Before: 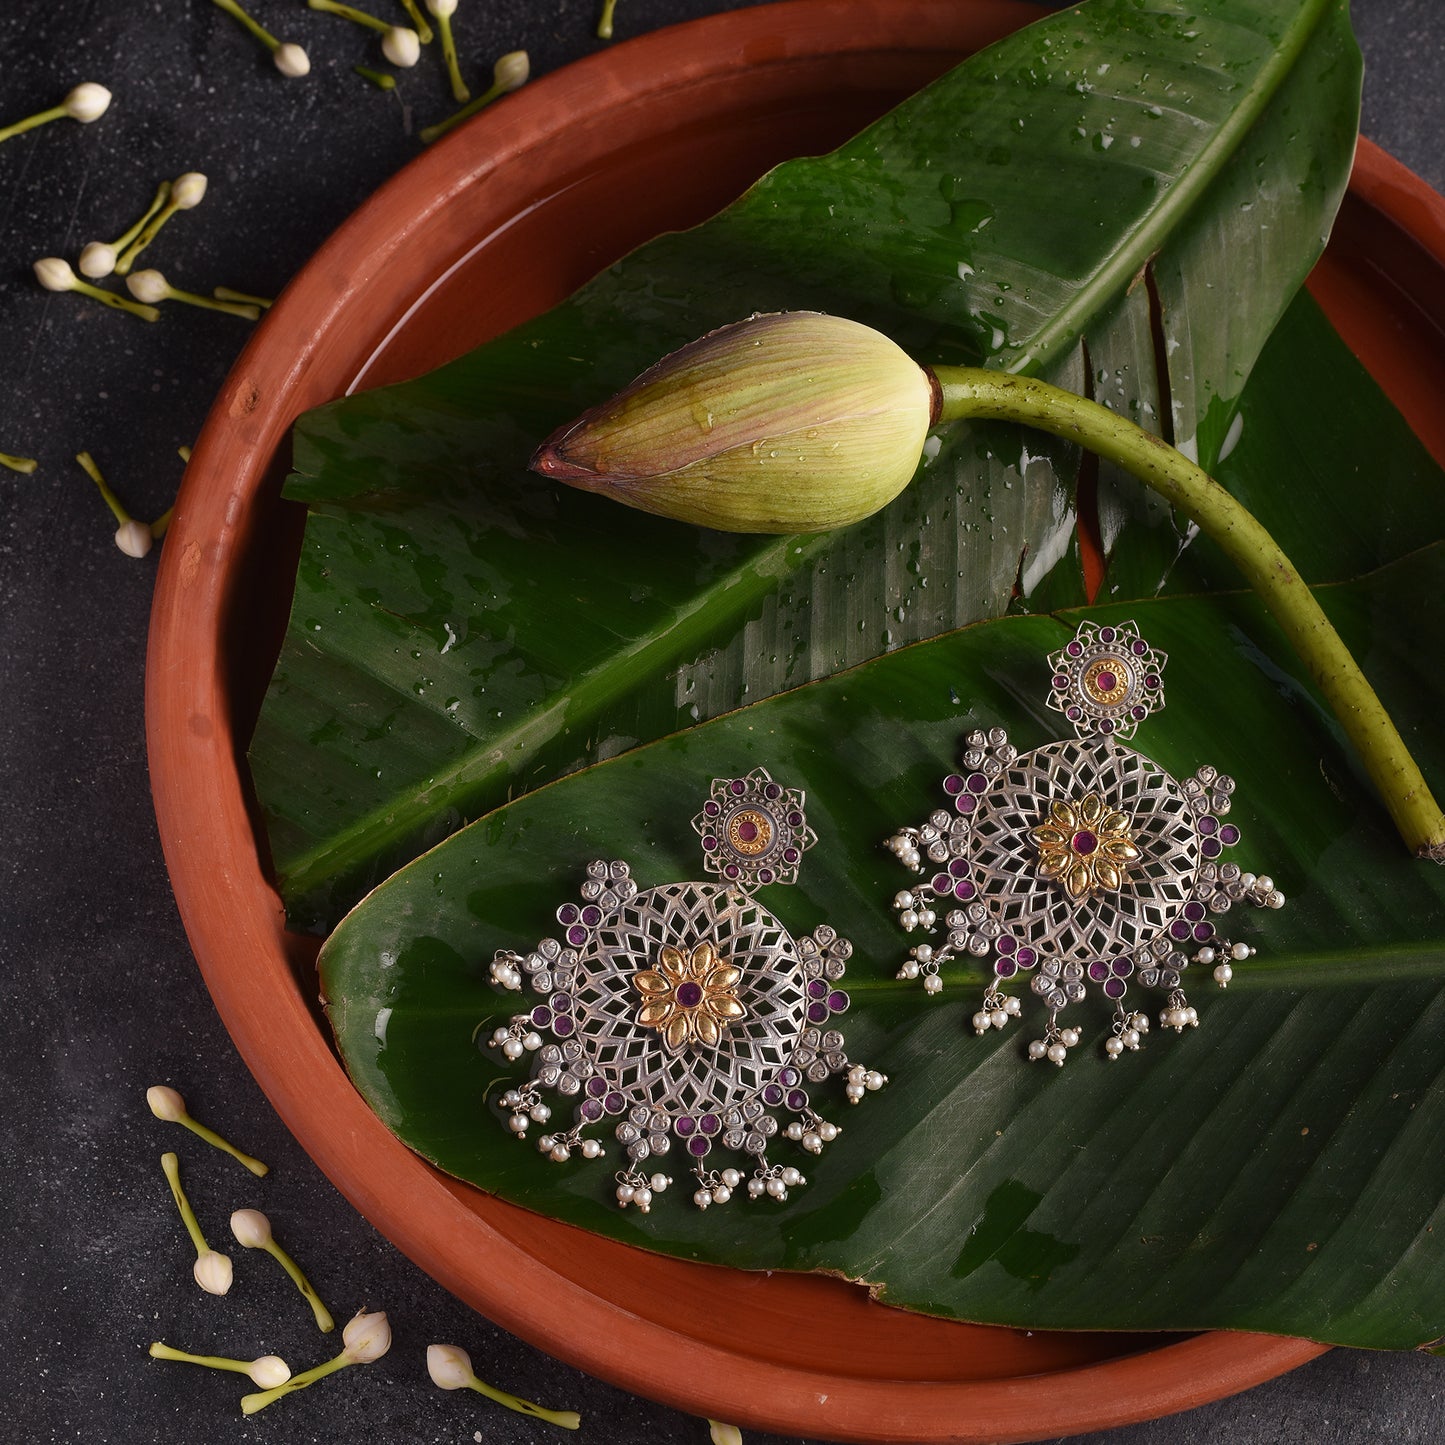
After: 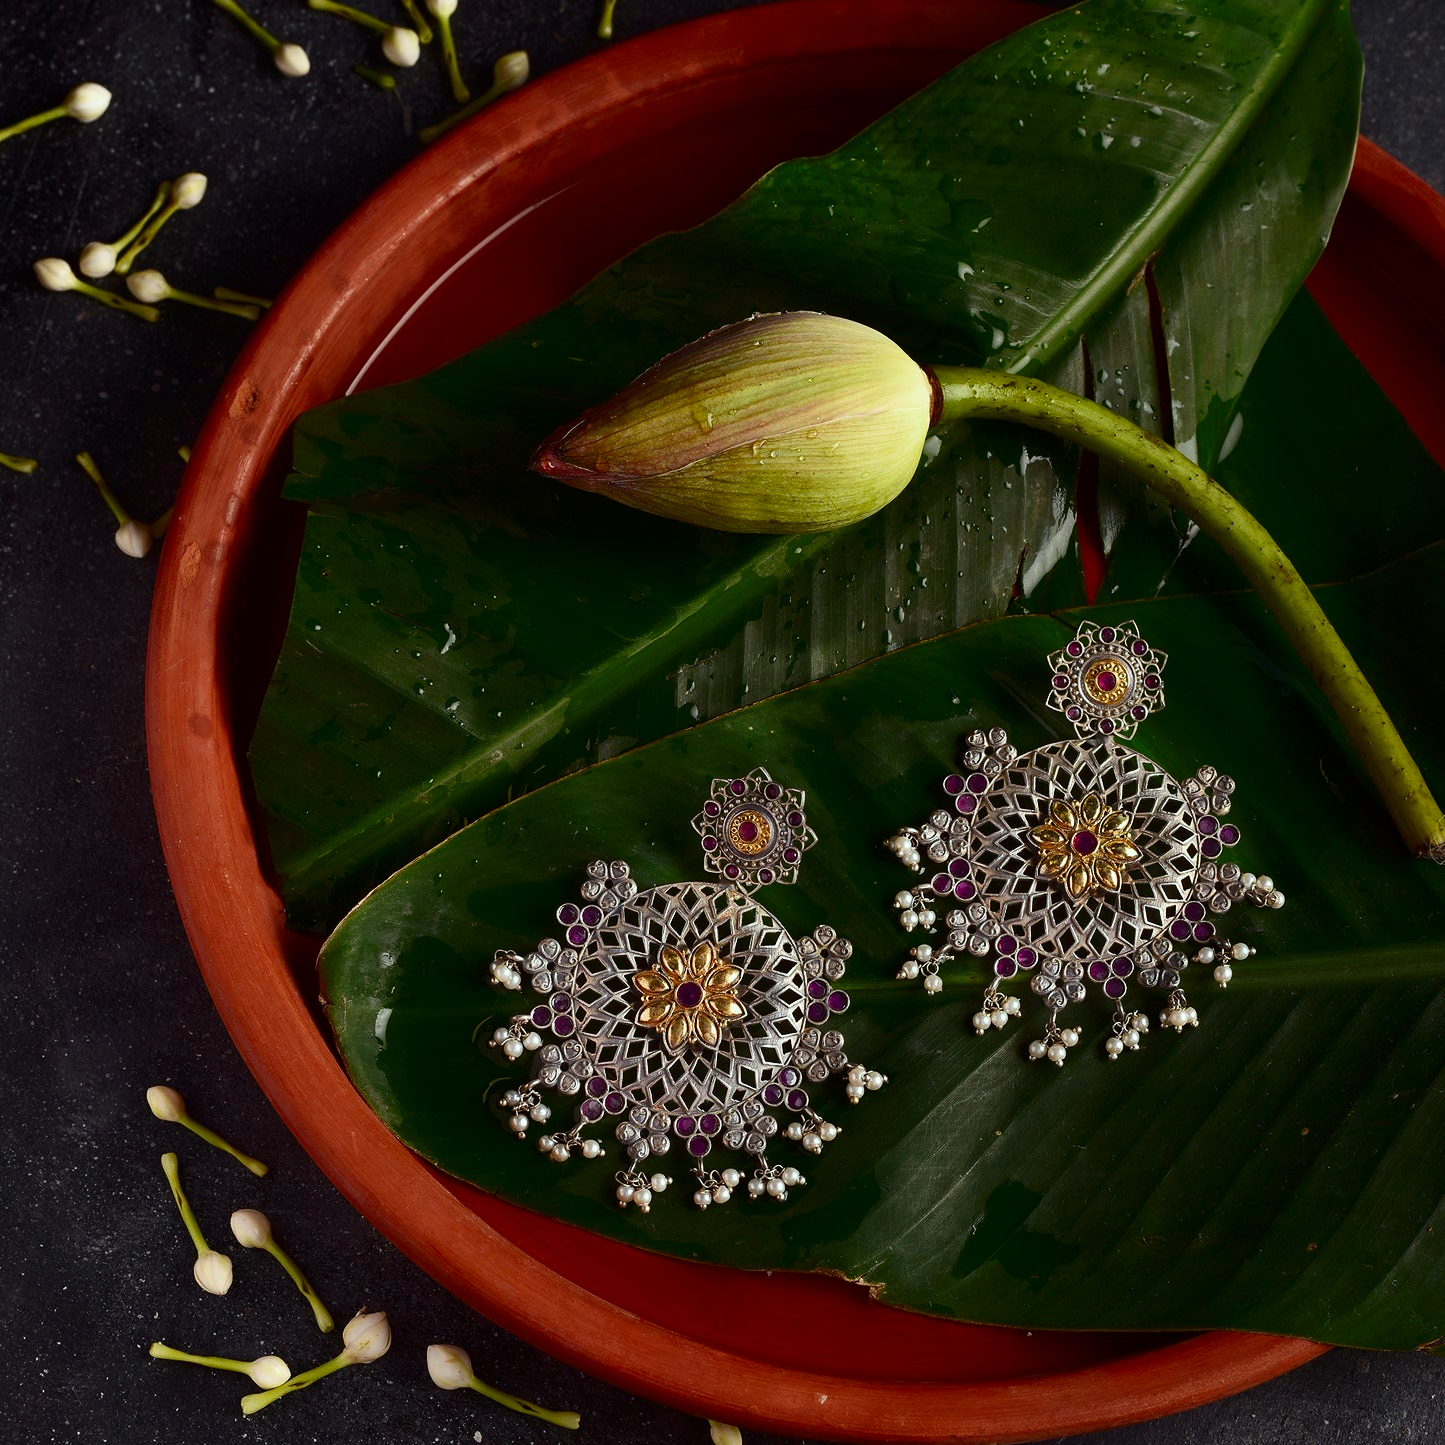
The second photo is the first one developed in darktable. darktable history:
color correction: highlights a* -6.69, highlights b* 0.49
contrast brightness saturation: contrast 0.19, brightness -0.11, saturation 0.21
